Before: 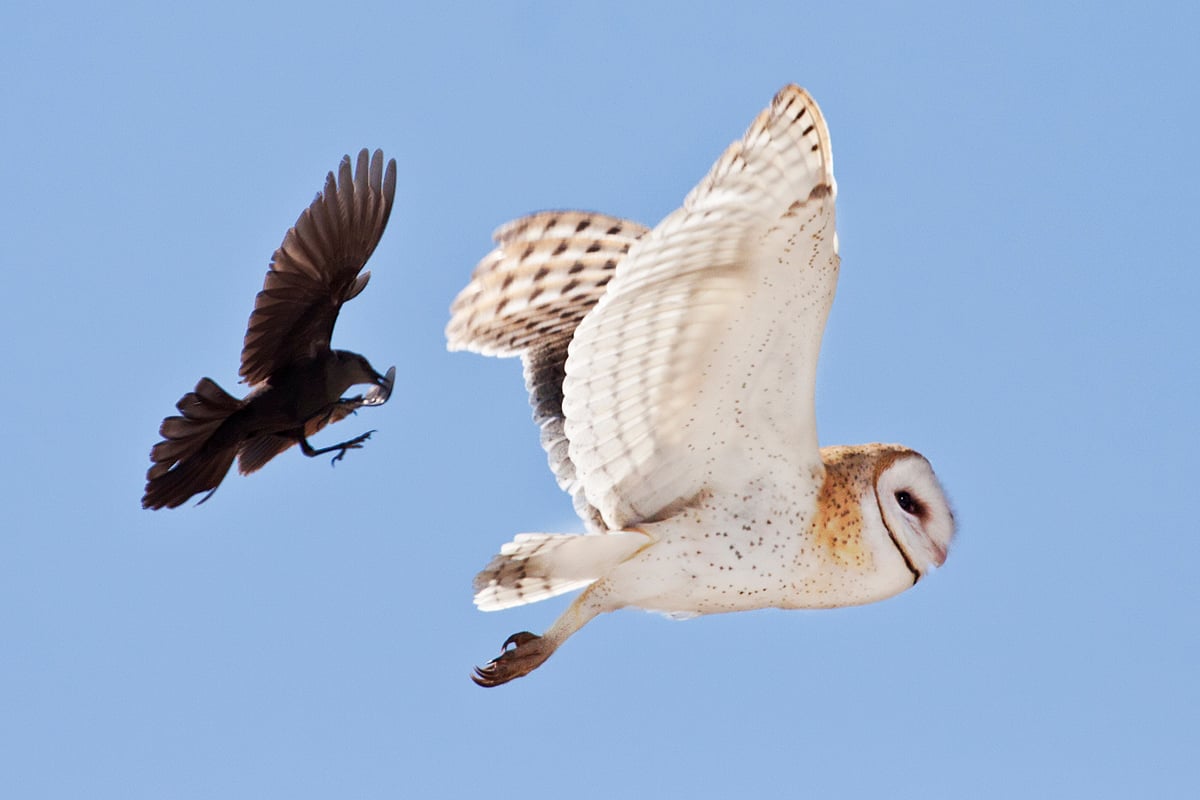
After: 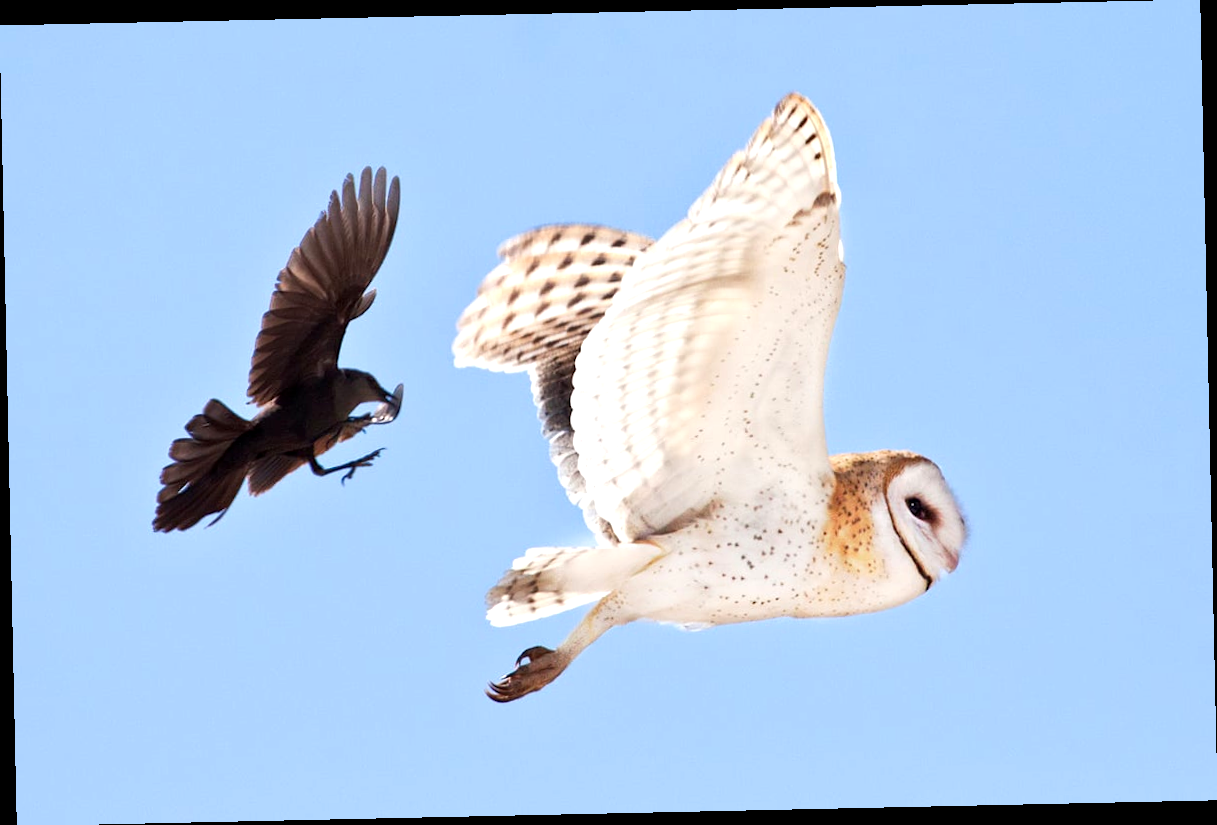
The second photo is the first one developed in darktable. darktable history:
exposure: black level correction 0.001, exposure 0.5 EV, compensate exposure bias true, compensate highlight preservation false
rotate and perspective: rotation -1.24°, automatic cropping off
